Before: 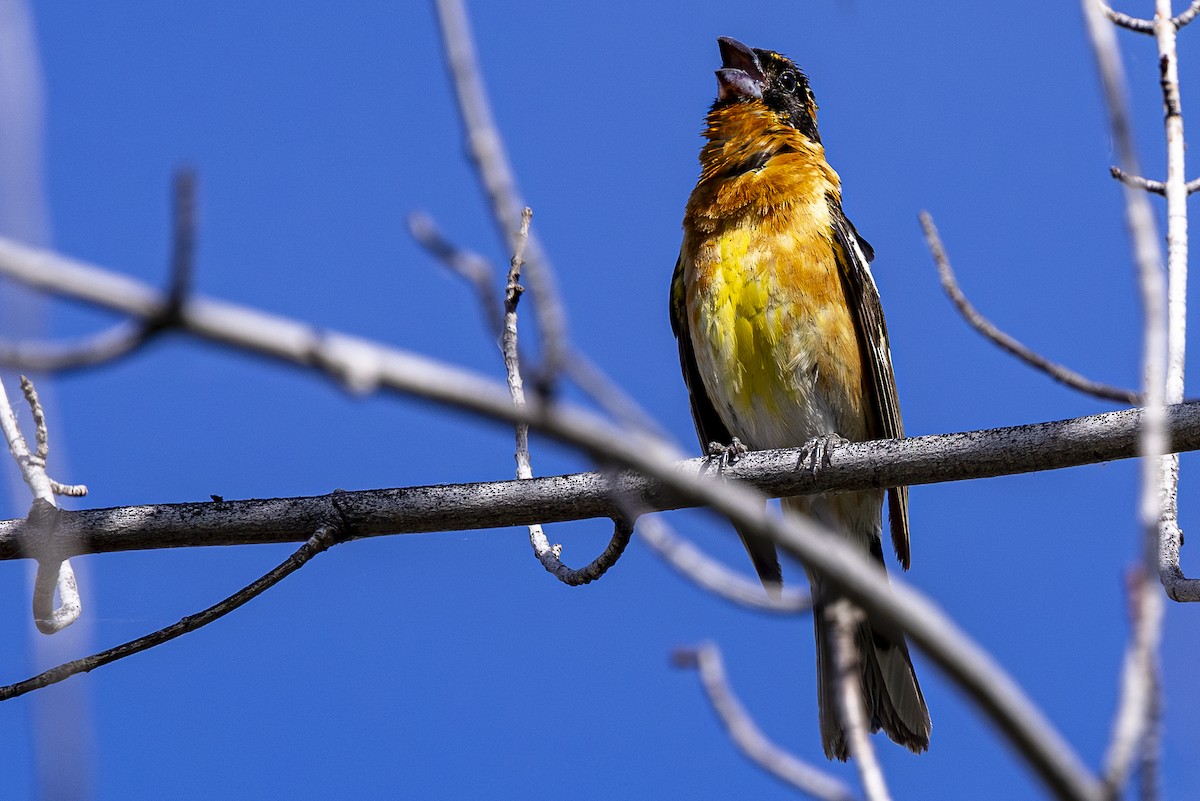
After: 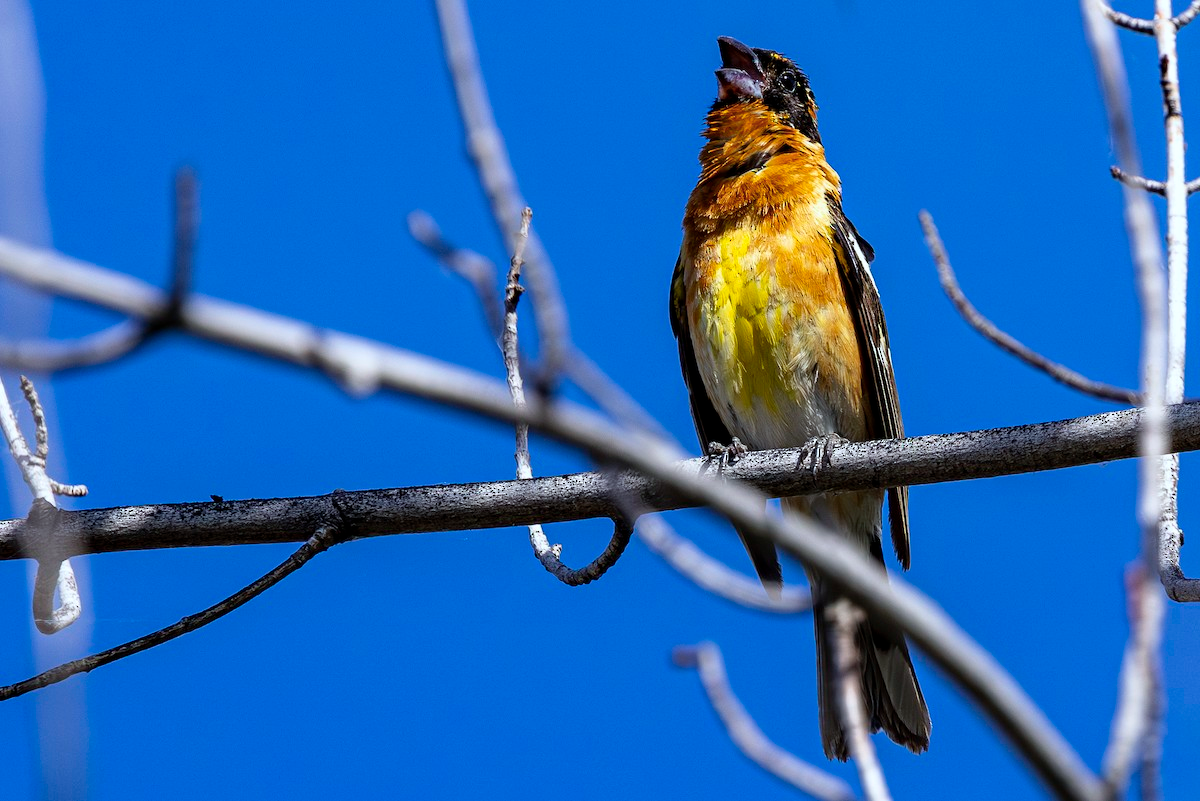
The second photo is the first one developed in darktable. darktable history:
color calibration: output R [1.003, 0.027, -0.041, 0], output G [-0.018, 1.043, -0.038, 0], output B [0.071, -0.086, 1.017, 0], illuminant as shot in camera, x 0.359, y 0.362, temperature 4570.54 K
tone equalizer: on, module defaults
